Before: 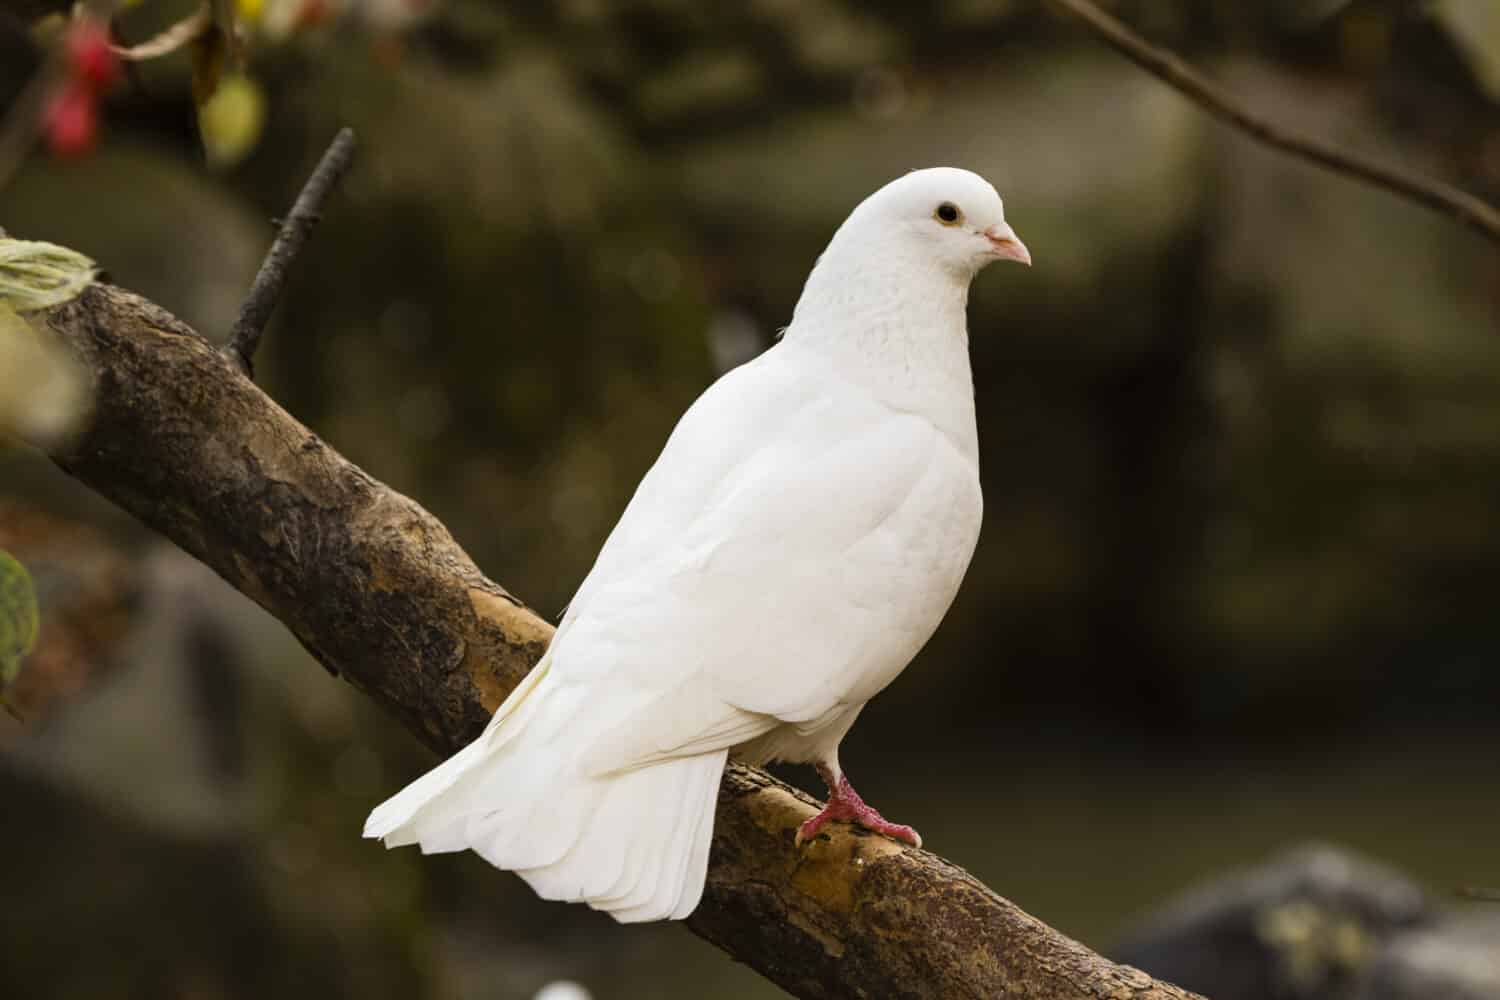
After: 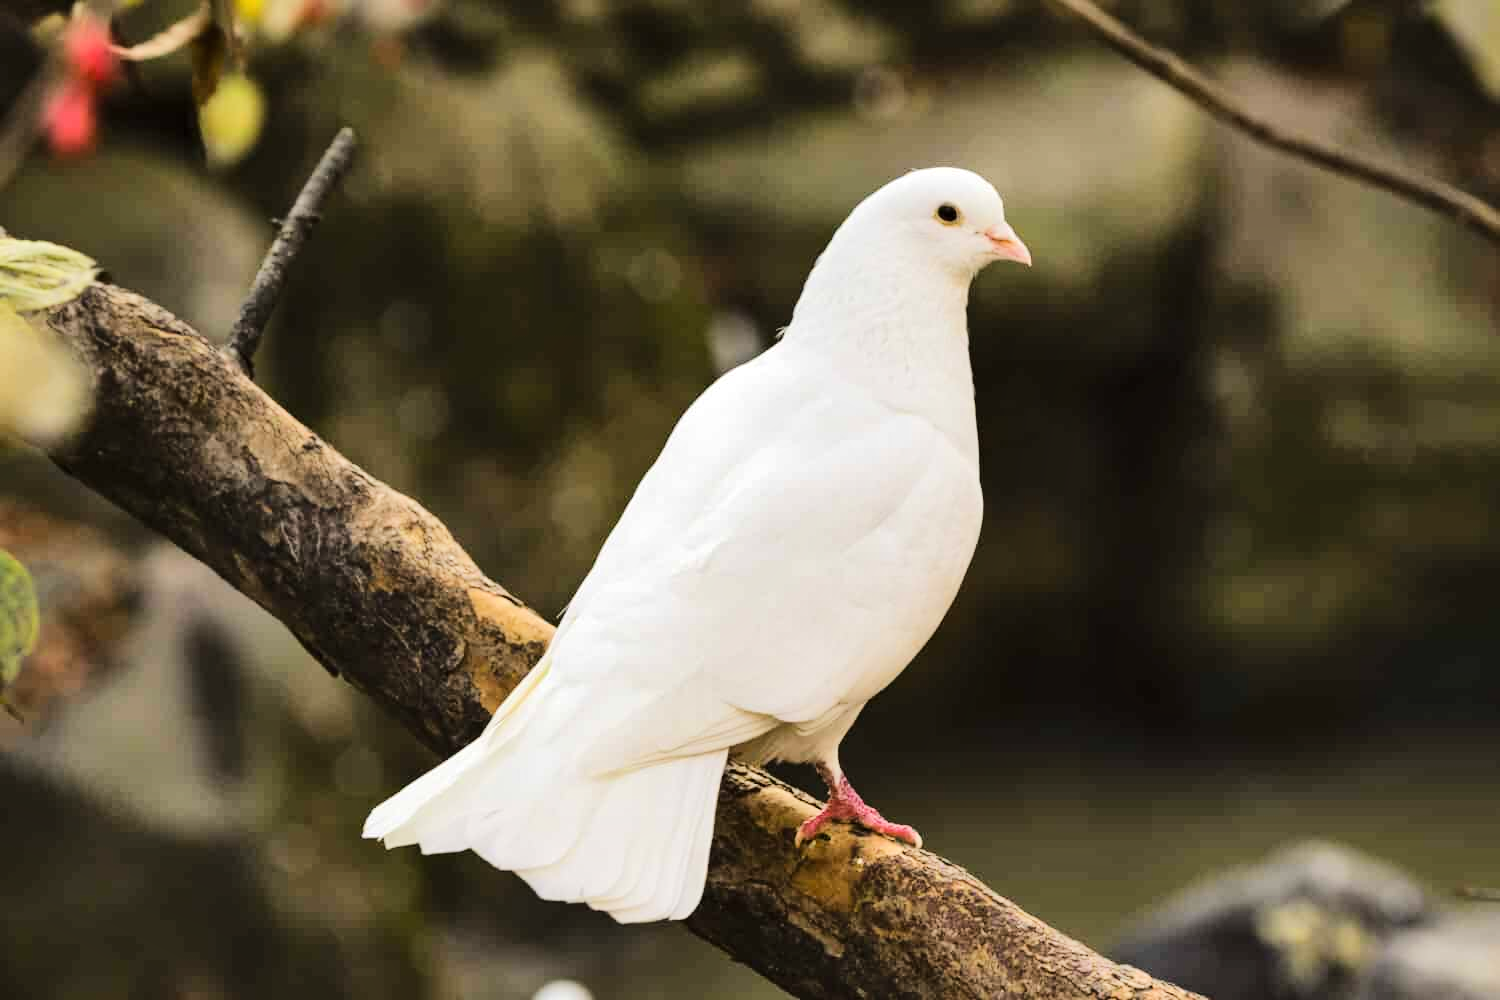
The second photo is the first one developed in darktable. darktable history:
tone equalizer: -7 EV 0.159 EV, -6 EV 0.61 EV, -5 EV 1.15 EV, -4 EV 1.33 EV, -3 EV 1.13 EV, -2 EV 0.6 EV, -1 EV 0.151 EV, edges refinement/feathering 500, mask exposure compensation -1.57 EV, preserve details no
shadows and highlights: radius 107.57, shadows 43.93, highlights -67.55, low approximation 0.01, soften with gaussian
